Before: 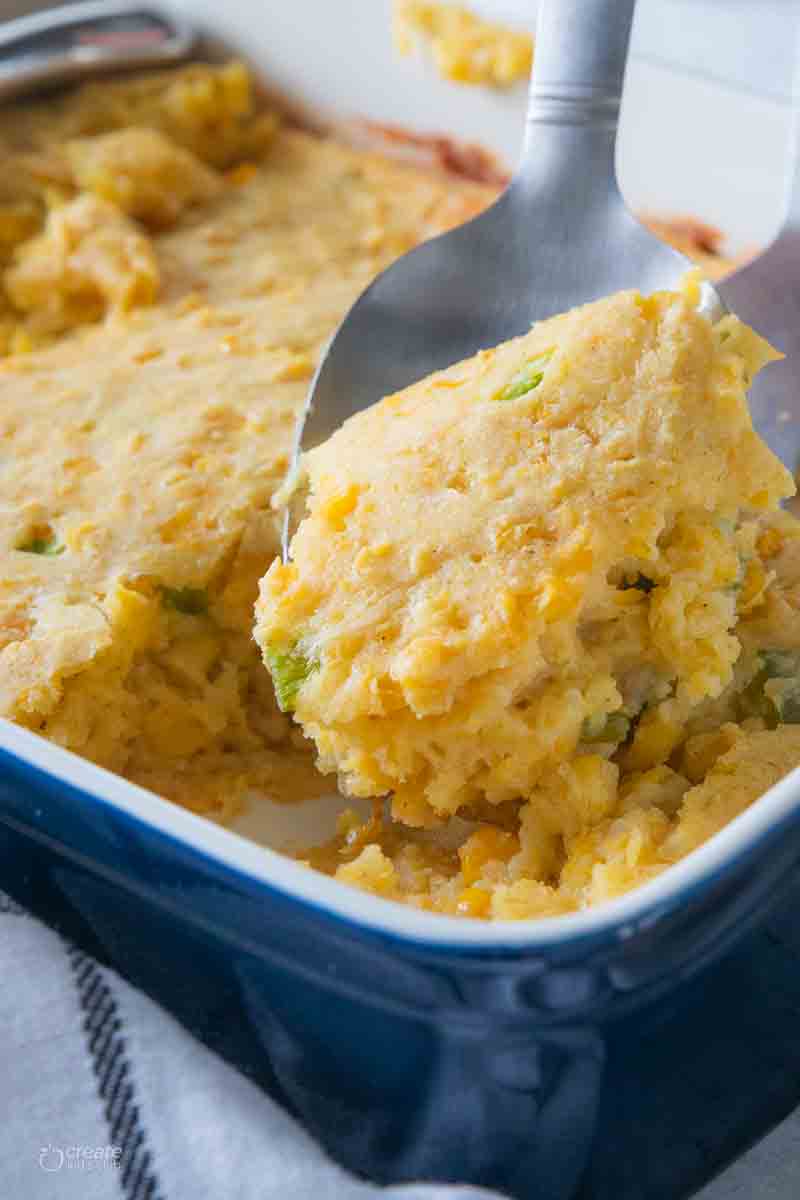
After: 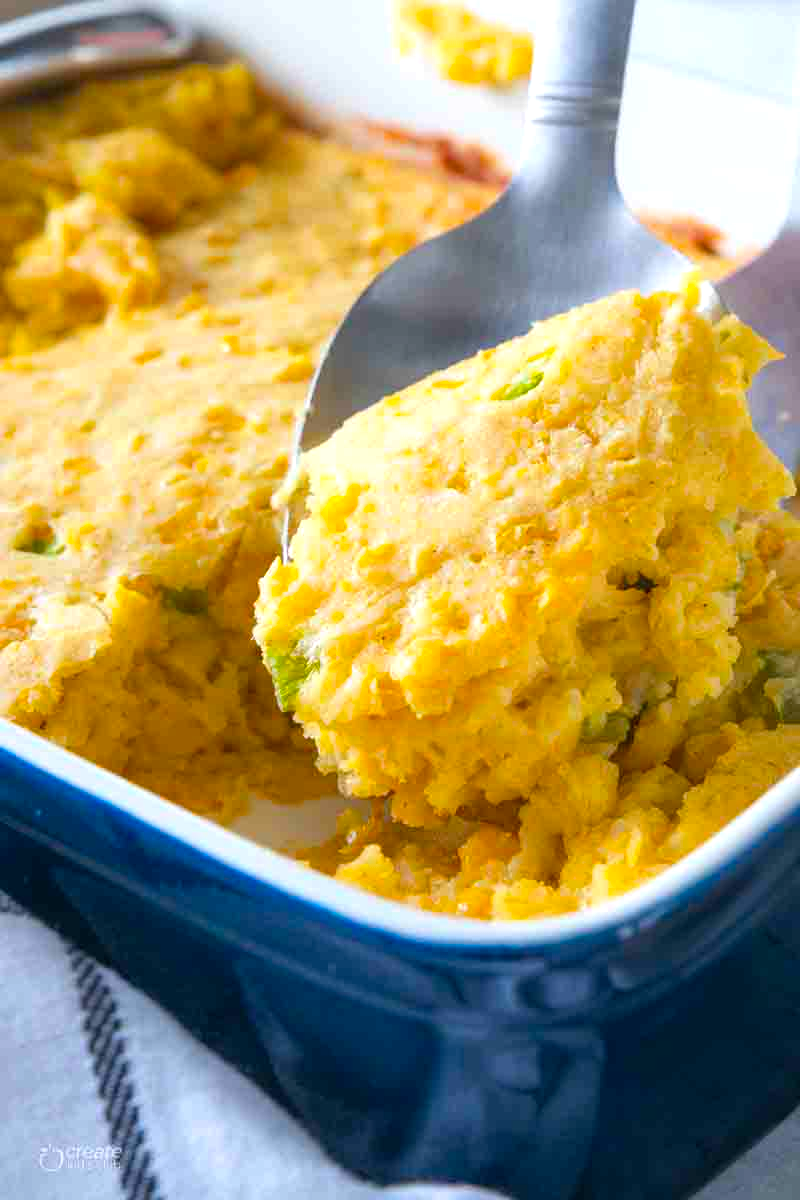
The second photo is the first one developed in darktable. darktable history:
color balance rgb: perceptual saturation grading › global saturation 30.191%, perceptual brilliance grading › global brilliance 11.922%
